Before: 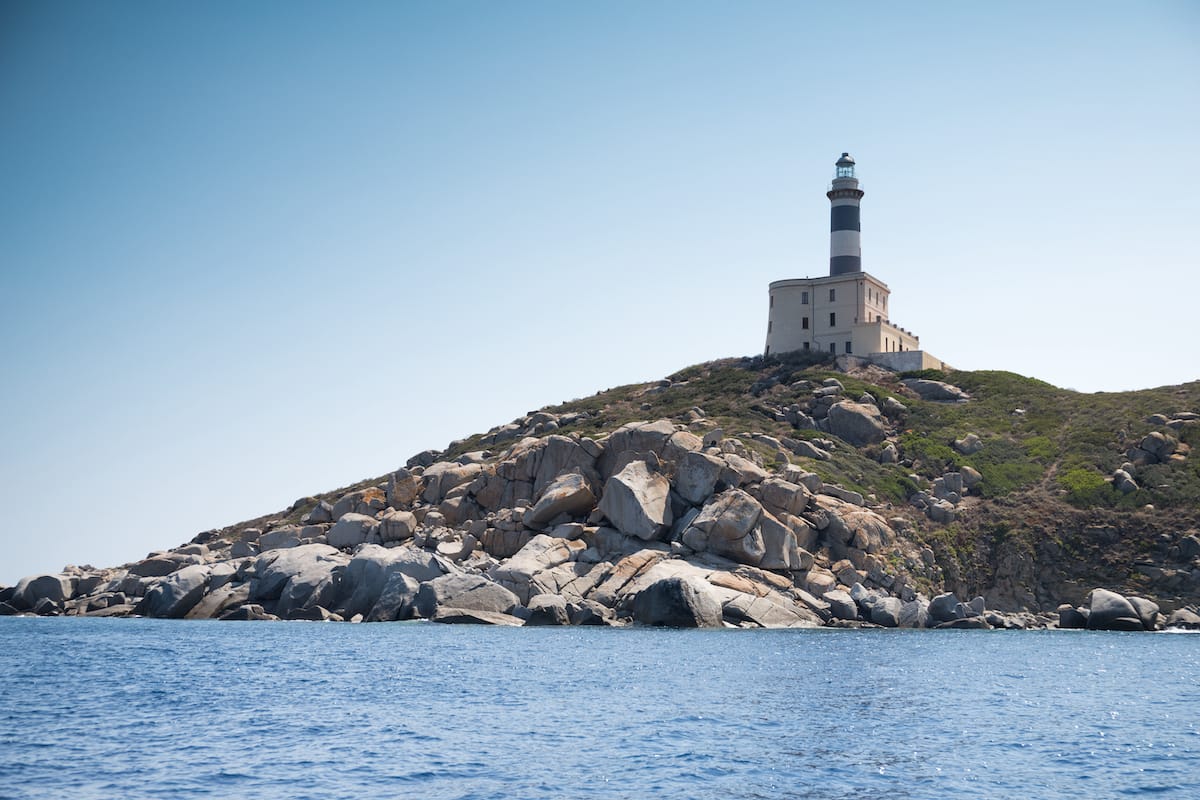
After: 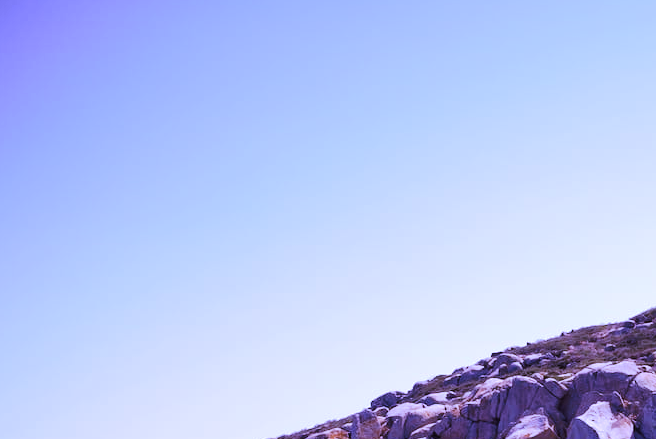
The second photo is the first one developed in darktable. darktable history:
white balance: red 0.98, blue 1.61
crop and rotate: left 3.047%, top 7.509%, right 42.236%, bottom 37.598%
rgb levels: mode RGB, independent channels, levels [[0, 0.5, 1], [0, 0.521, 1], [0, 0.536, 1]]
tone curve: curves: ch0 [(0, 0) (0.003, 0.019) (0.011, 0.022) (0.025, 0.029) (0.044, 0.041) (0.069, 0.06) (0.1, 0.09) (0.136, 0.123) (0.177, 0.163) (0.224, 0.206) (0.277, 0.268) (0.335, 0.35) (0.399, 0.436) (0.468, 0.526) (0.543, 0.624) (0.623, 0.713) (0.709, 0.779) (0.801, 0.845) (0.898, 0.912) (1, 1)], preserve colors none
